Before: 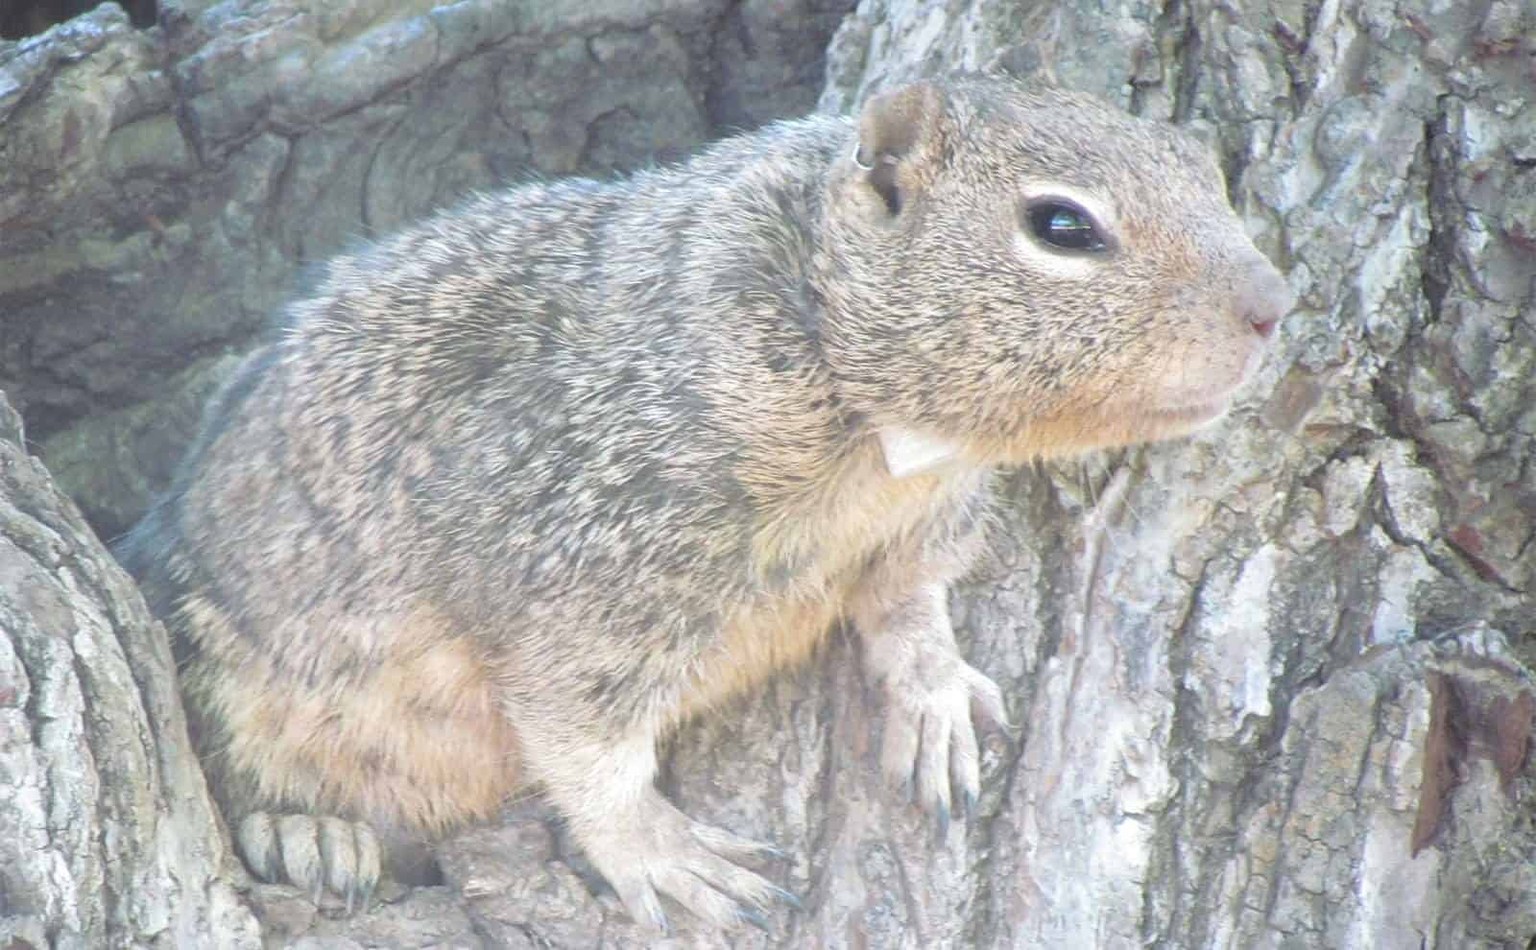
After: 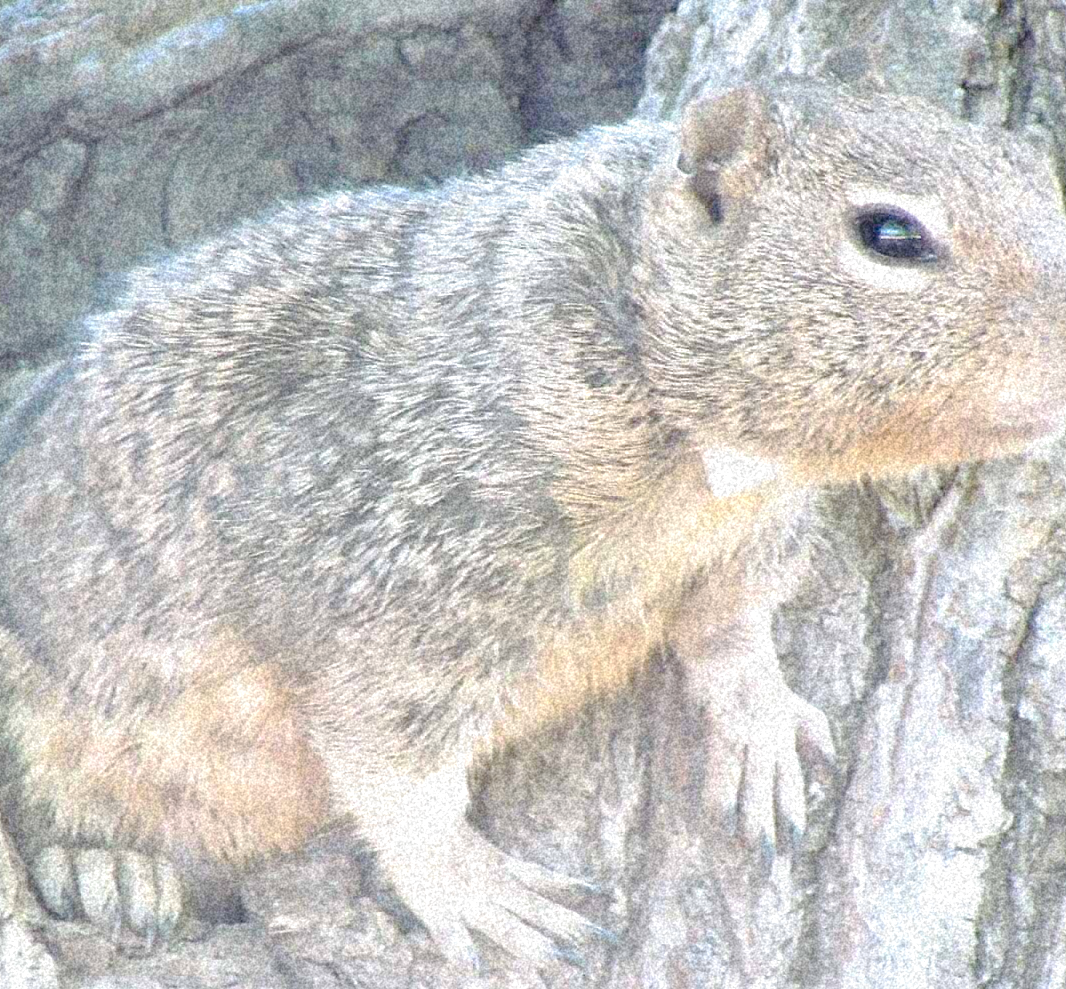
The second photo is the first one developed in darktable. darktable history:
crop and rotate: left 13.537%, right 19.796%
grain: coarseness 46.9 ISO, strength 50.21%, mid-tones bias 0%
tone curve: curves: ch0 [(0, 0) (0.003, 0) (0.011, 0.001) (0.025, 0.001) (0.044, 0.002) (0.069, 0.007) (0.1, 0.015) (0.136, 0.027) (0.177, 0.066) (0.224, 0.122) (0.277, 0.219) (0.335, 0.327) (0.399, 0.432) (0.468, 0.527) (0.543, 0.615) (0.623, 0.695) (0.709, 0.777) (0.801, 0.874) (0.898, 0.973) (1, 1)], preserve colors none
